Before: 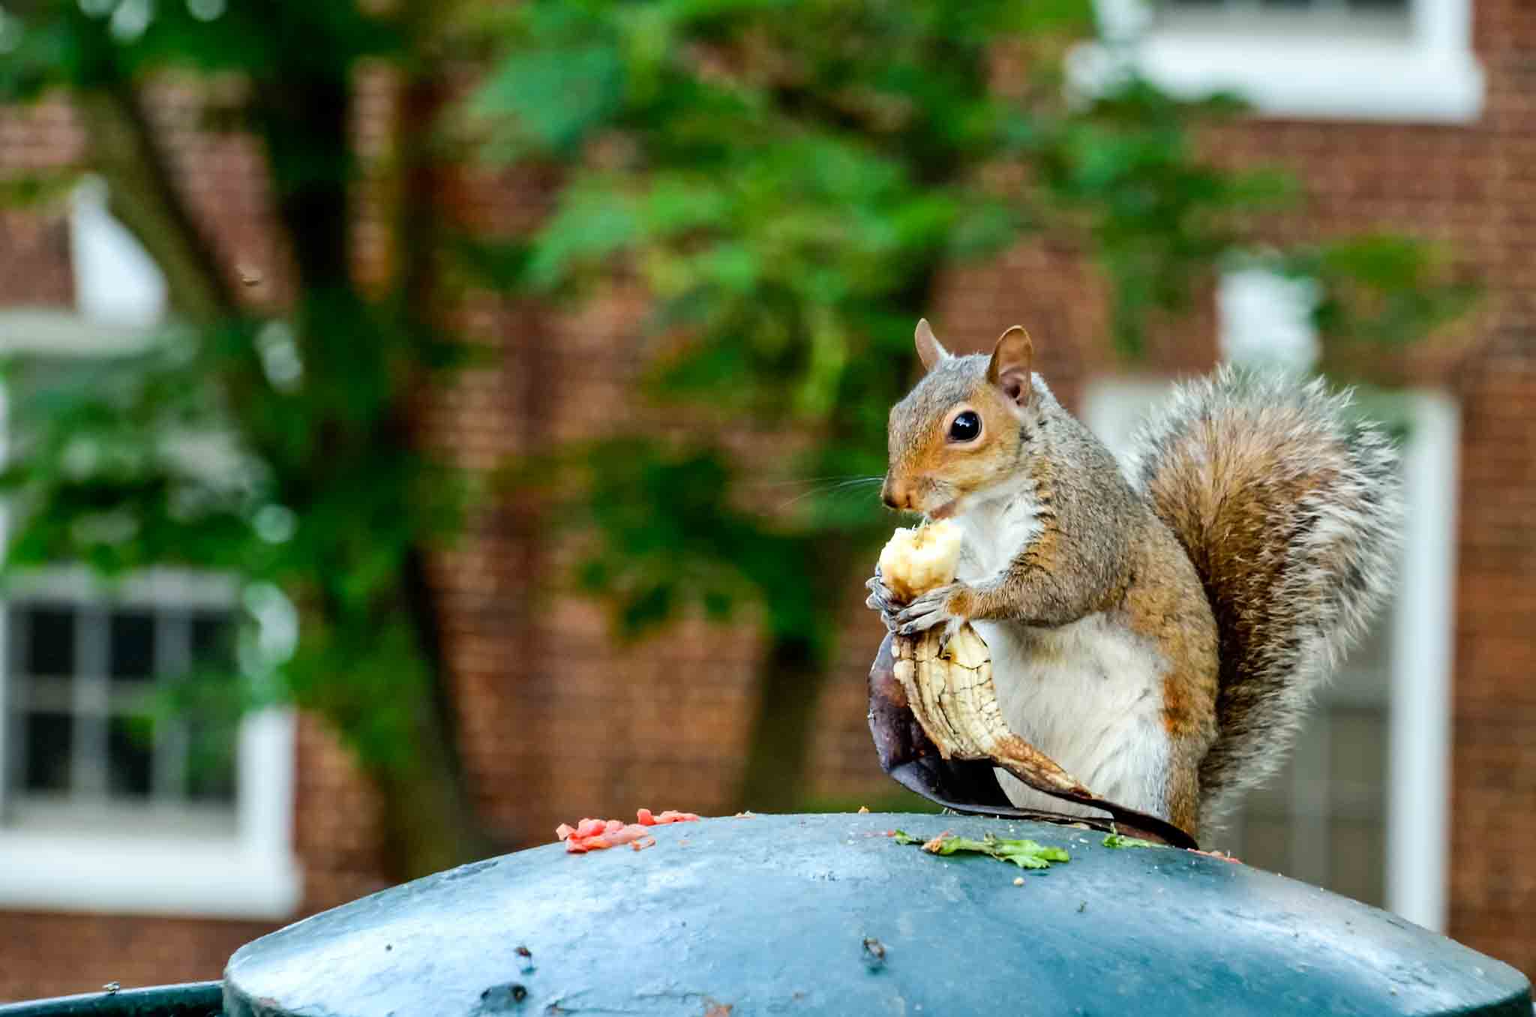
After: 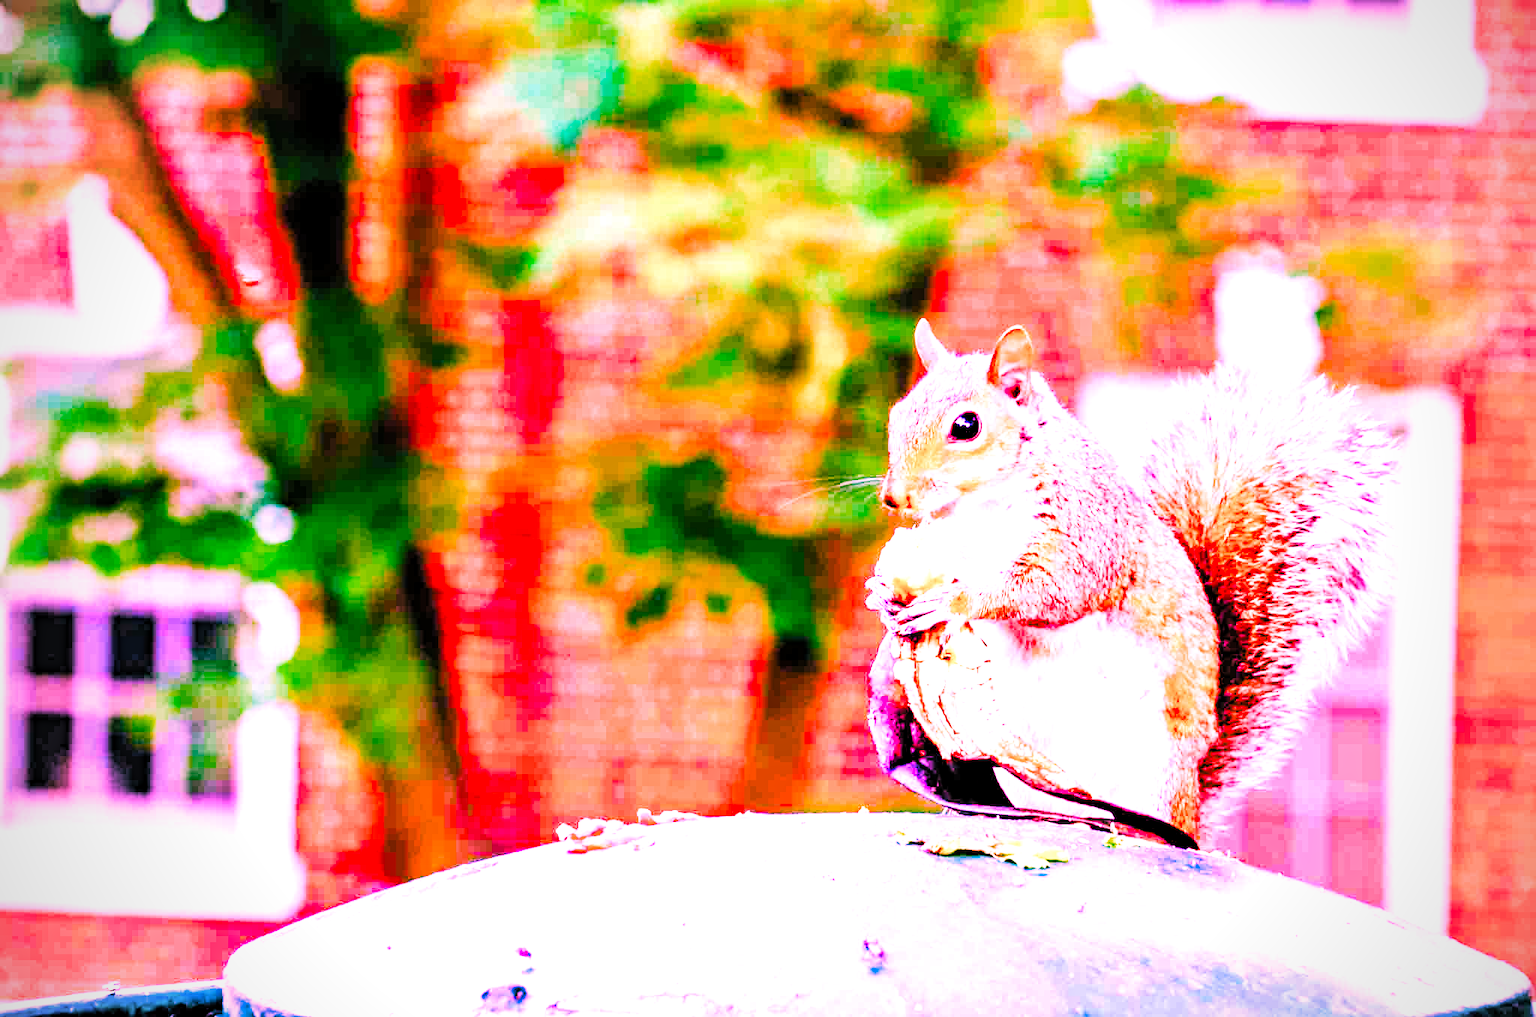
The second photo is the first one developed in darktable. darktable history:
raw chromatic aberrations: on, module defaults
color balance rgb: perceptual saturation grading › global saturation 25%, perceptual brilliance grading › mid-tones 10%, perceptual brilliance grading › shadows 15%, global vibrance 20%
filmic rgb: black relative exposure -7.65 EV, white relative exposure 4.56 EV, hardness 3.61
highlight reconstruction: method reconstruct color, iterations 1, diameter of reconstruction 64 px
hot pixels: on, module defaults
lens correction: scale 1.01, crop 1, focal 85, aperture 2.8, distance 10.02, camera "Canon EOS RP", lens "Canon RF 85mm F2 MACRO IS STM"
raw denoise: x [[0, 0.25, 0.5, 0.75, 1] ×4]
tone equalizer: on, module defaults
white balance: red 2.004, blue 1.654
levels: mode automatic, black 0.023%, white 99.97%, levels [0.062, 0.494, 0.925]
velvia: strength 15% | blend: blend mode lighten, opacity 100%; mask: uniform (no mask)
local contrast: highlights 100%, shadows 100%, detail 120%, midtone range 0.2
contrast brightness saturation: contrast 0.2, brightness 0.16, saturation 0.22
filmic: grey point source 18, black point source -8.65, white point source 2.45, grey point target 18, white point target 100, output power 2.2, latitude stops 2, contrast 1.5, saturation 100, global saturation 100
haze removal: strength 0.29, distance 0.25, compatibility mode true, adaptive false
vibrance: on, module defaults
vignetting: fall-off radius 60.92%
exposure: black level correction -0.002, exposure 1.35 EV, compensate highlight preservation false
